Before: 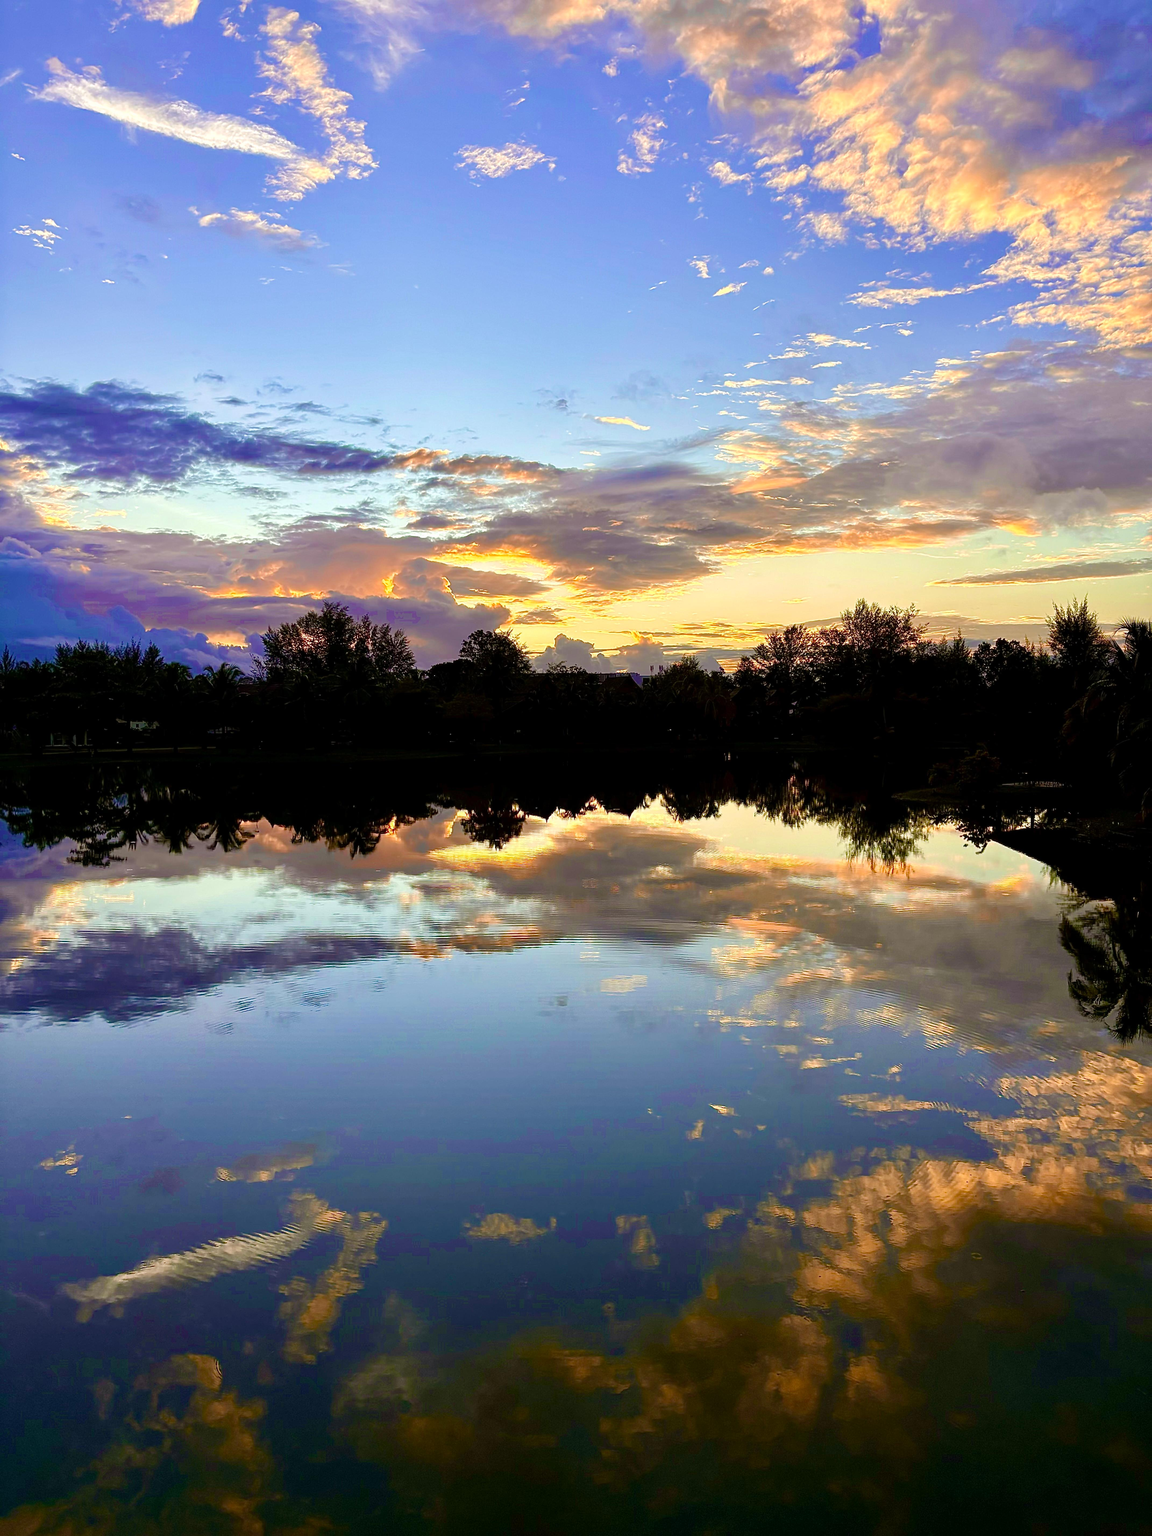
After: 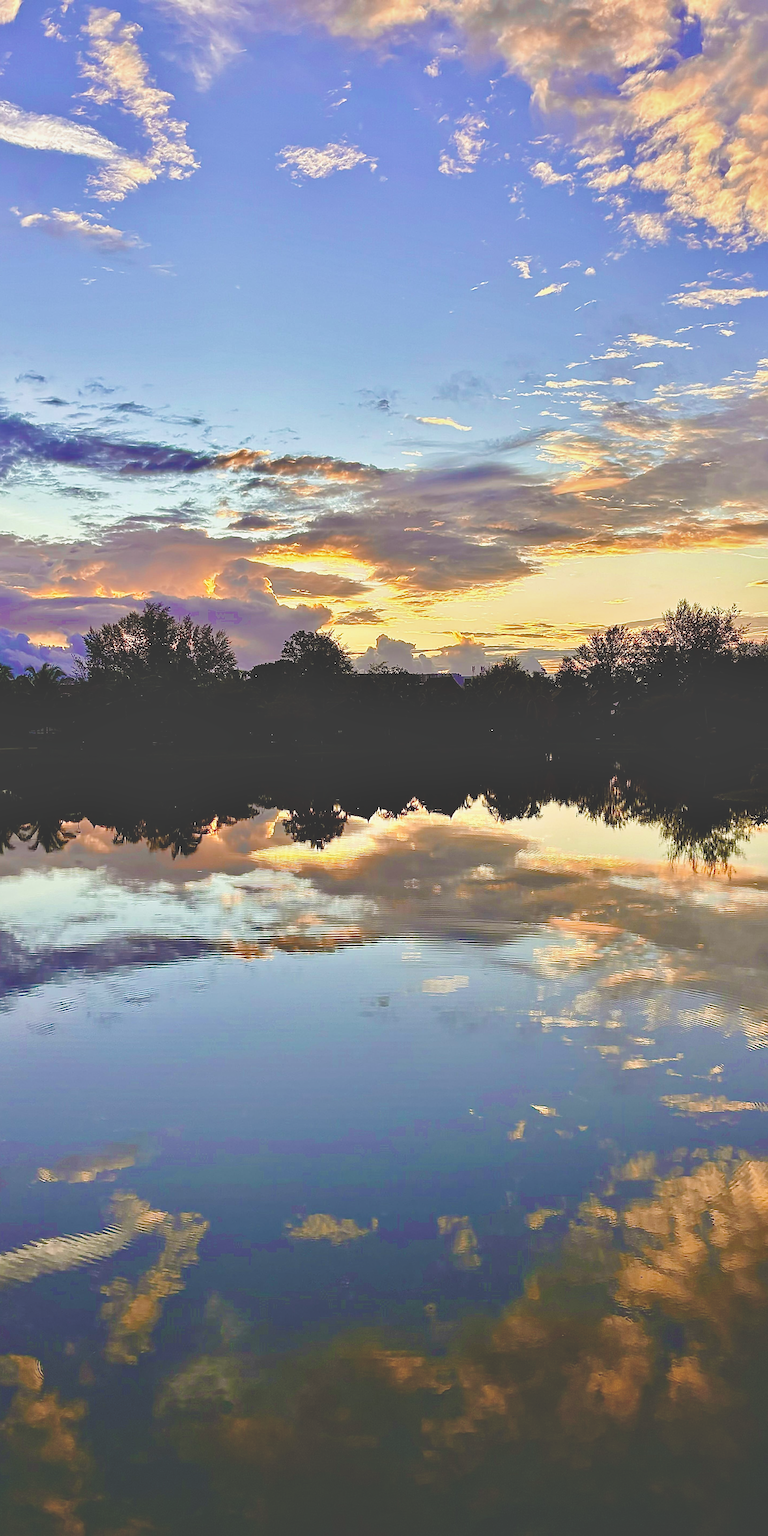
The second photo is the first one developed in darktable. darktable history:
exposure: black level correction -0.041, exposure 0.065 EV, compensate exposure bias true, compensate highlight preservation false
sharpen: on, module defaults
tone curve: curves: ch0 [(0, 0) (0.105, 0.068) (0.181, 0.14) (0.28, 0.259) (0.384, 0.404) (0.485, 0.531) (0.638, 0.681) (0.87, 0.883) (1, 0.977)]; ch1 [(0, 0) (0.161, 0.092) (0.35, 0.33) (0.379, 0.401) (0.456, 0.469) (0.501, 0.499) (0.516, 0.524) (0.562, 0.569) (0.635, 0.646) (1, 1)]; ch2 [(0, 0) (0.371, 0.362) (0.437, 0.437) (0.5, 0.5) (0.53, 0.524) (0.56, 0.561) (0.622, 0.606) (1, 1)], preserve colors none
shadows and highlights: shadows 43.77, white point adjustment -1.53, soften with gaussian
base curve: curves: ch0 [(0, 0) (0.989, 0.992)], preserve colors none
crop and rotate: left 15.538%, right 17.705%
